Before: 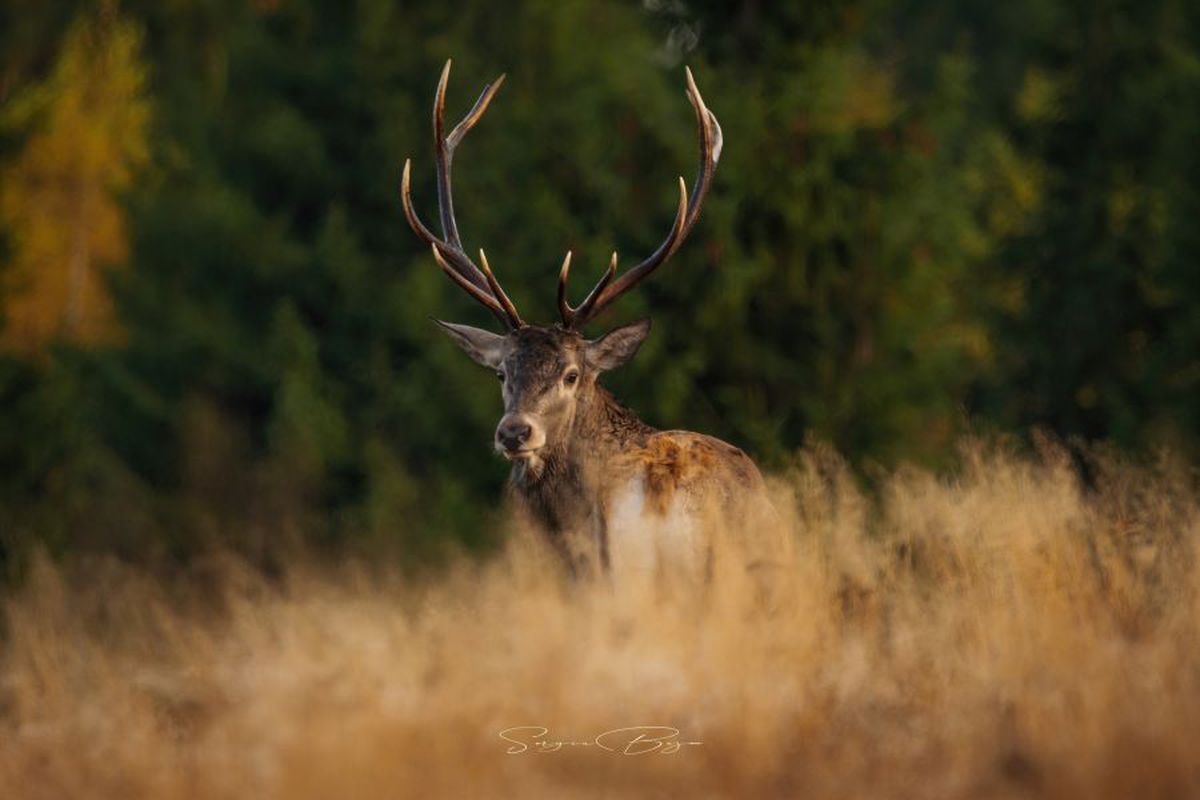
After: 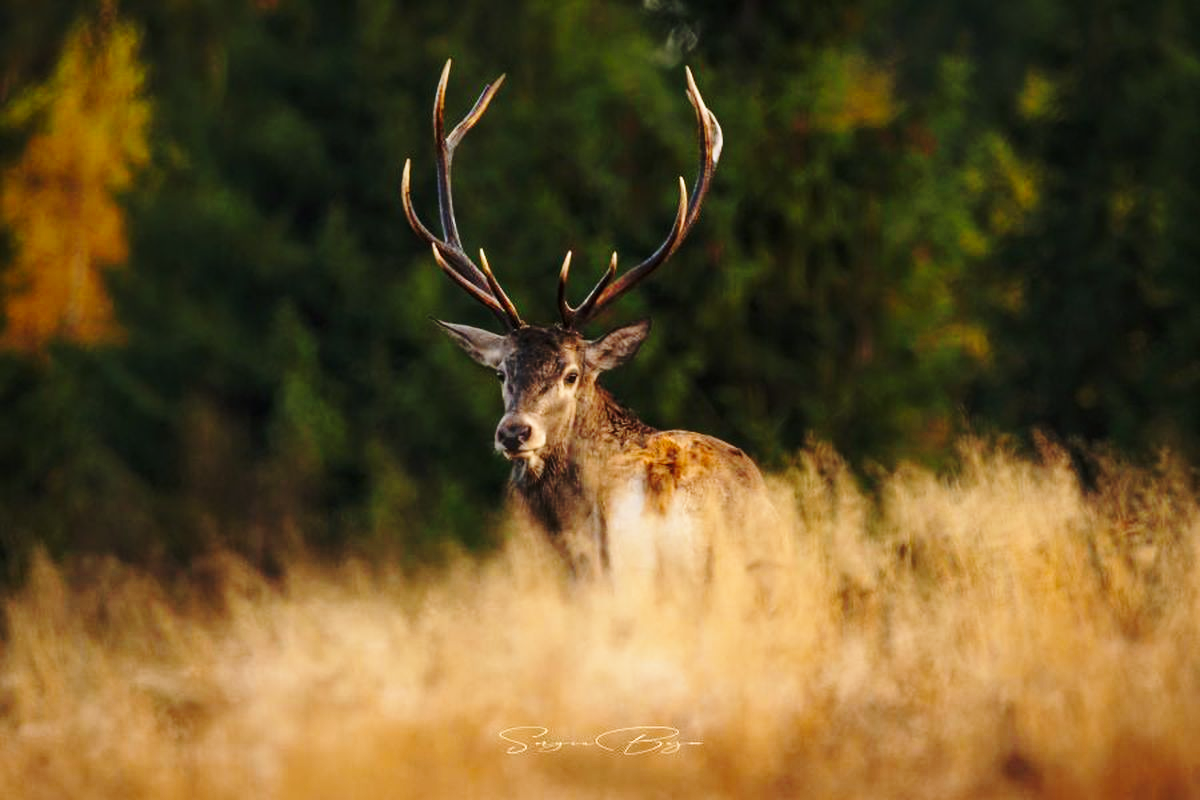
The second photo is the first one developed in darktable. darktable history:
base curve: curves: ch0 [(0, 0) (0.036, 0.037) (0.121, 0.228) (0.46, 0.76) (0.859, 0.983) (1, 1)], preserve colors none
local contrast: mode bilateral grid, contrast 15, coarseness 36, detail 106%, midtone range 0.2
